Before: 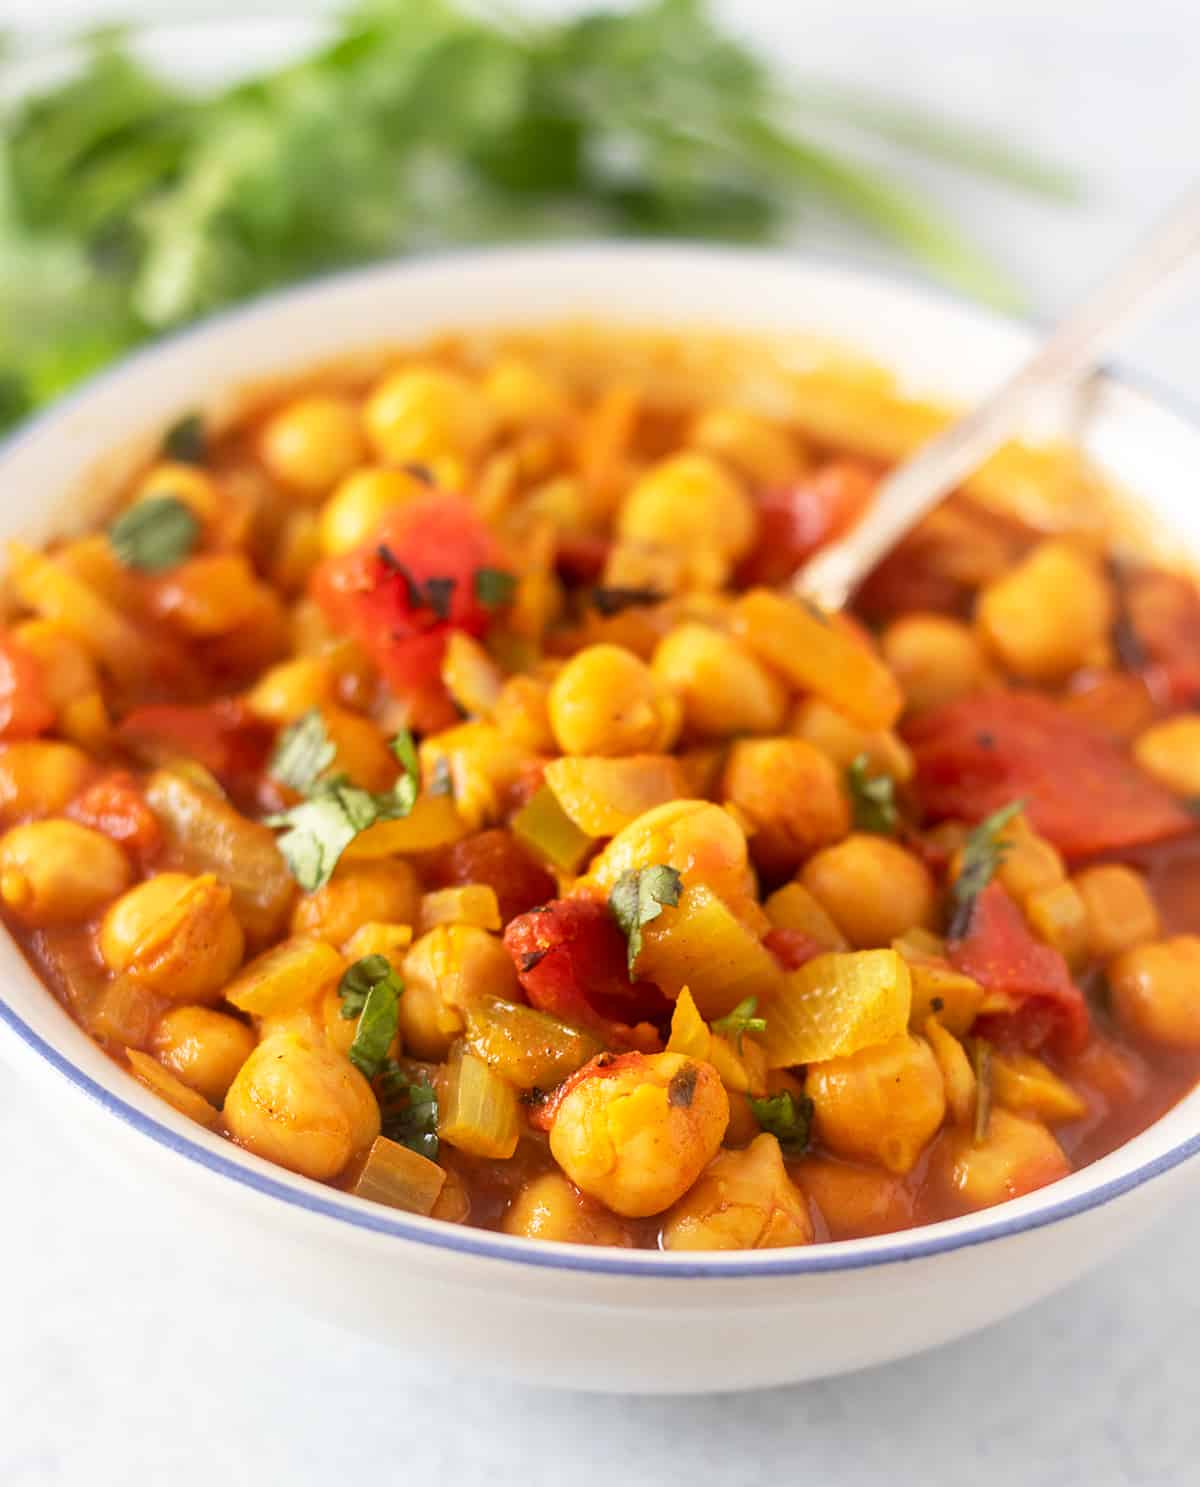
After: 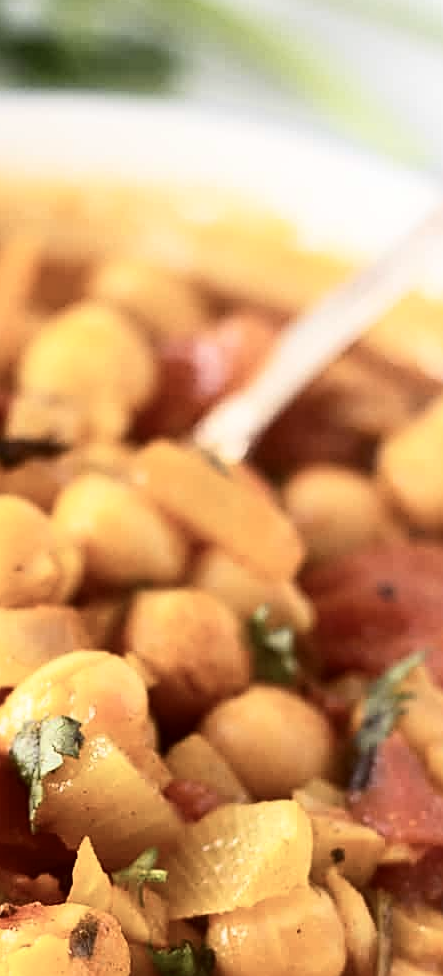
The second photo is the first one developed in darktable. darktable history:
contrast brightness saturation: contrast 0.25, saturation -0.31
crop and rotate: left 49.936%, top 10.094%, right 13.136%, bottom 24.256%
sharpen: on, module defaults
